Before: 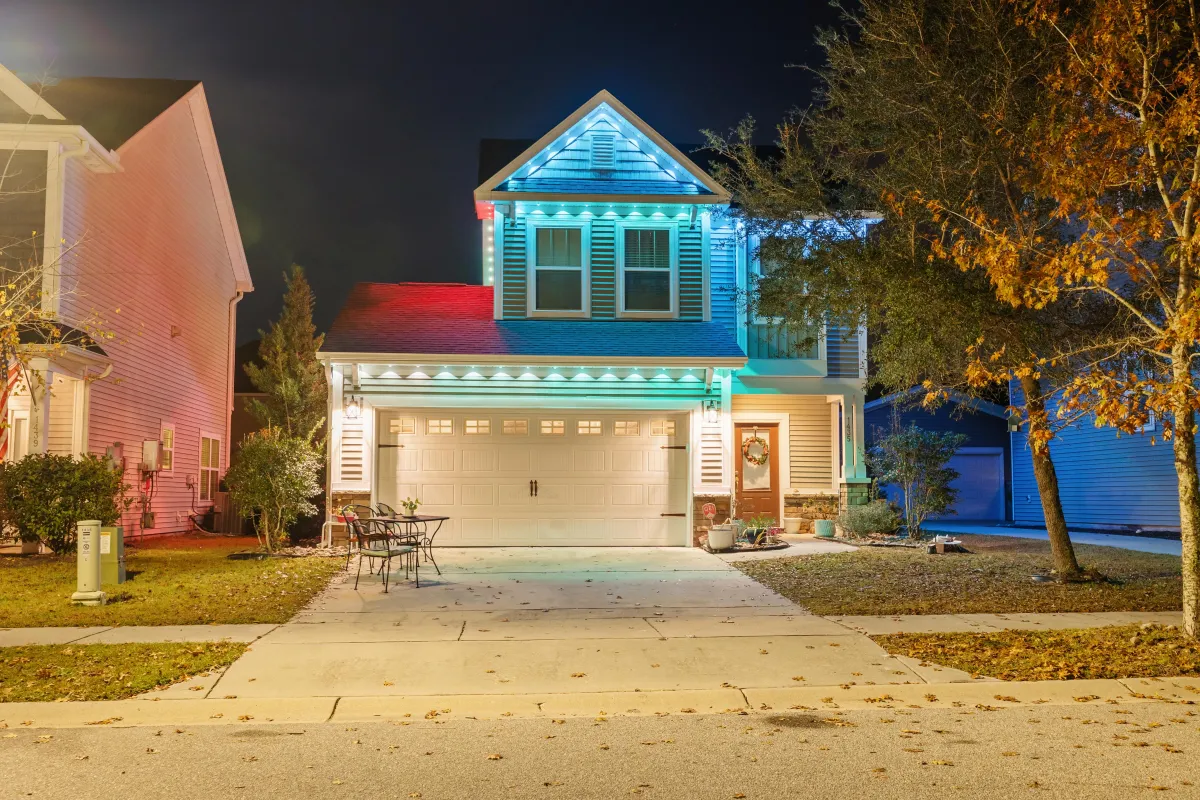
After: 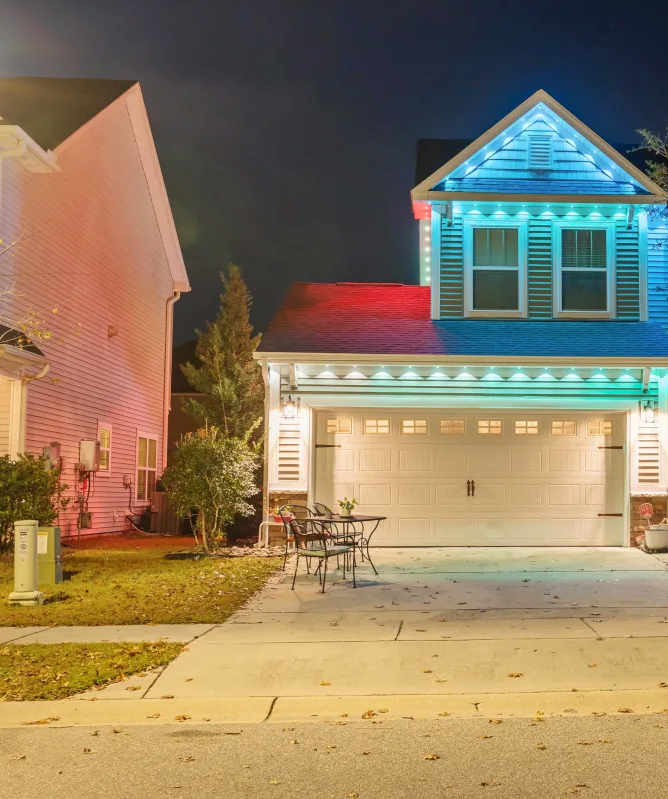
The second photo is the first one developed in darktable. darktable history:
contrast brightness saturation: contrast 0.148, brightness 0.043
crop: left 5.319%, right 38.98%
shadows and highlights: on, module defaults
